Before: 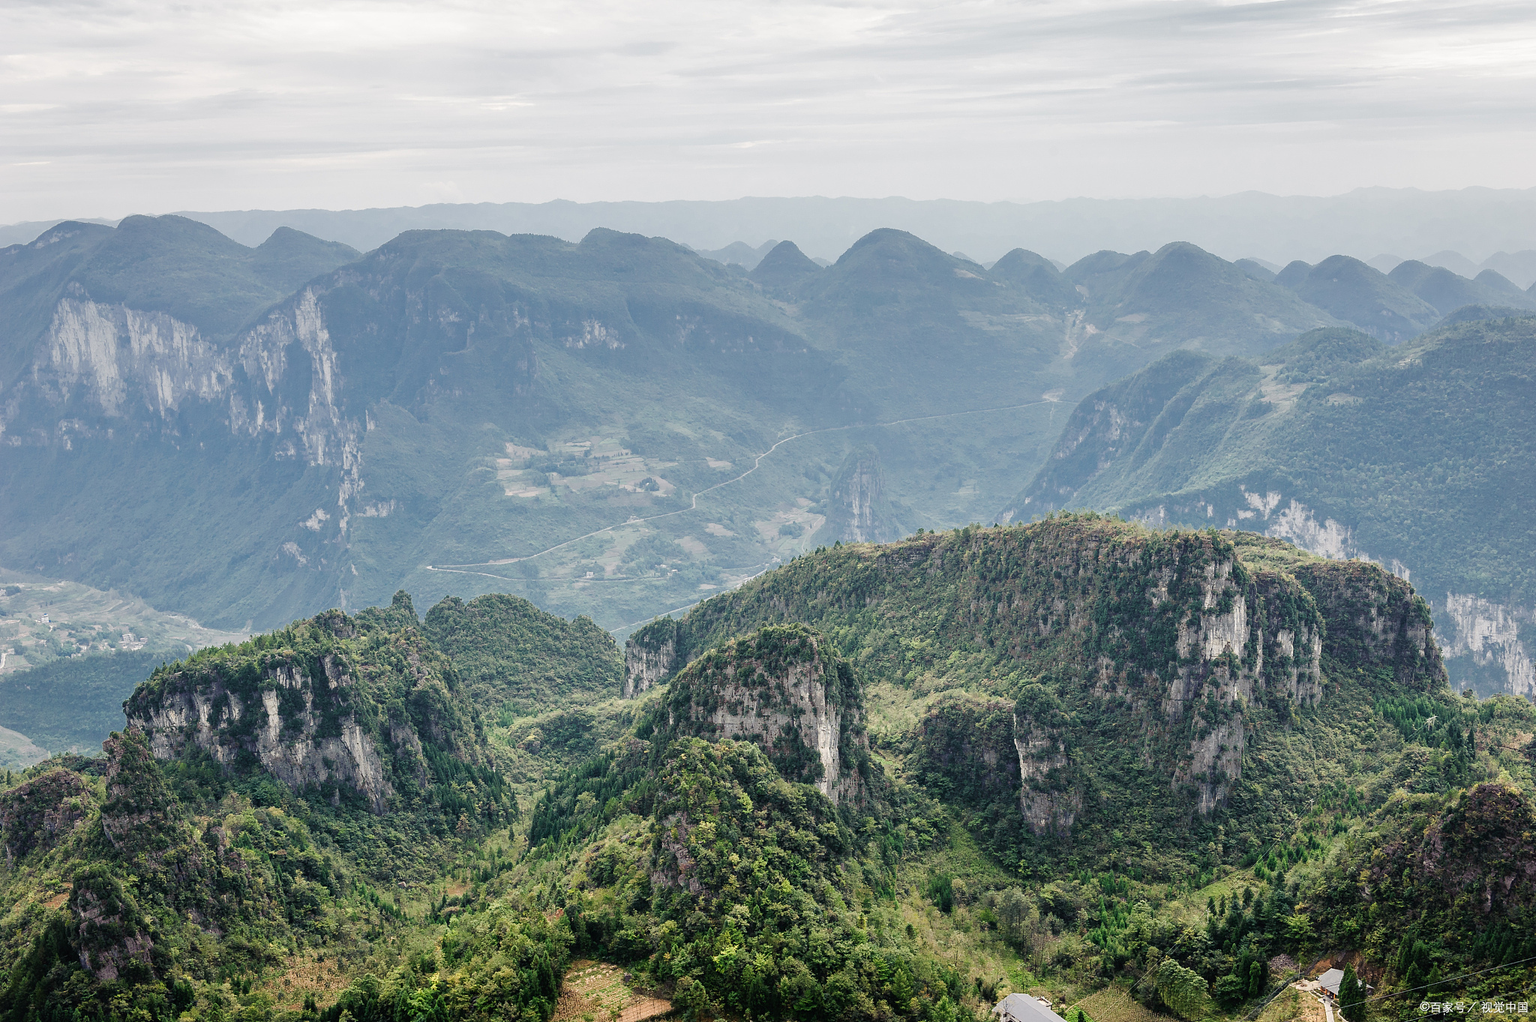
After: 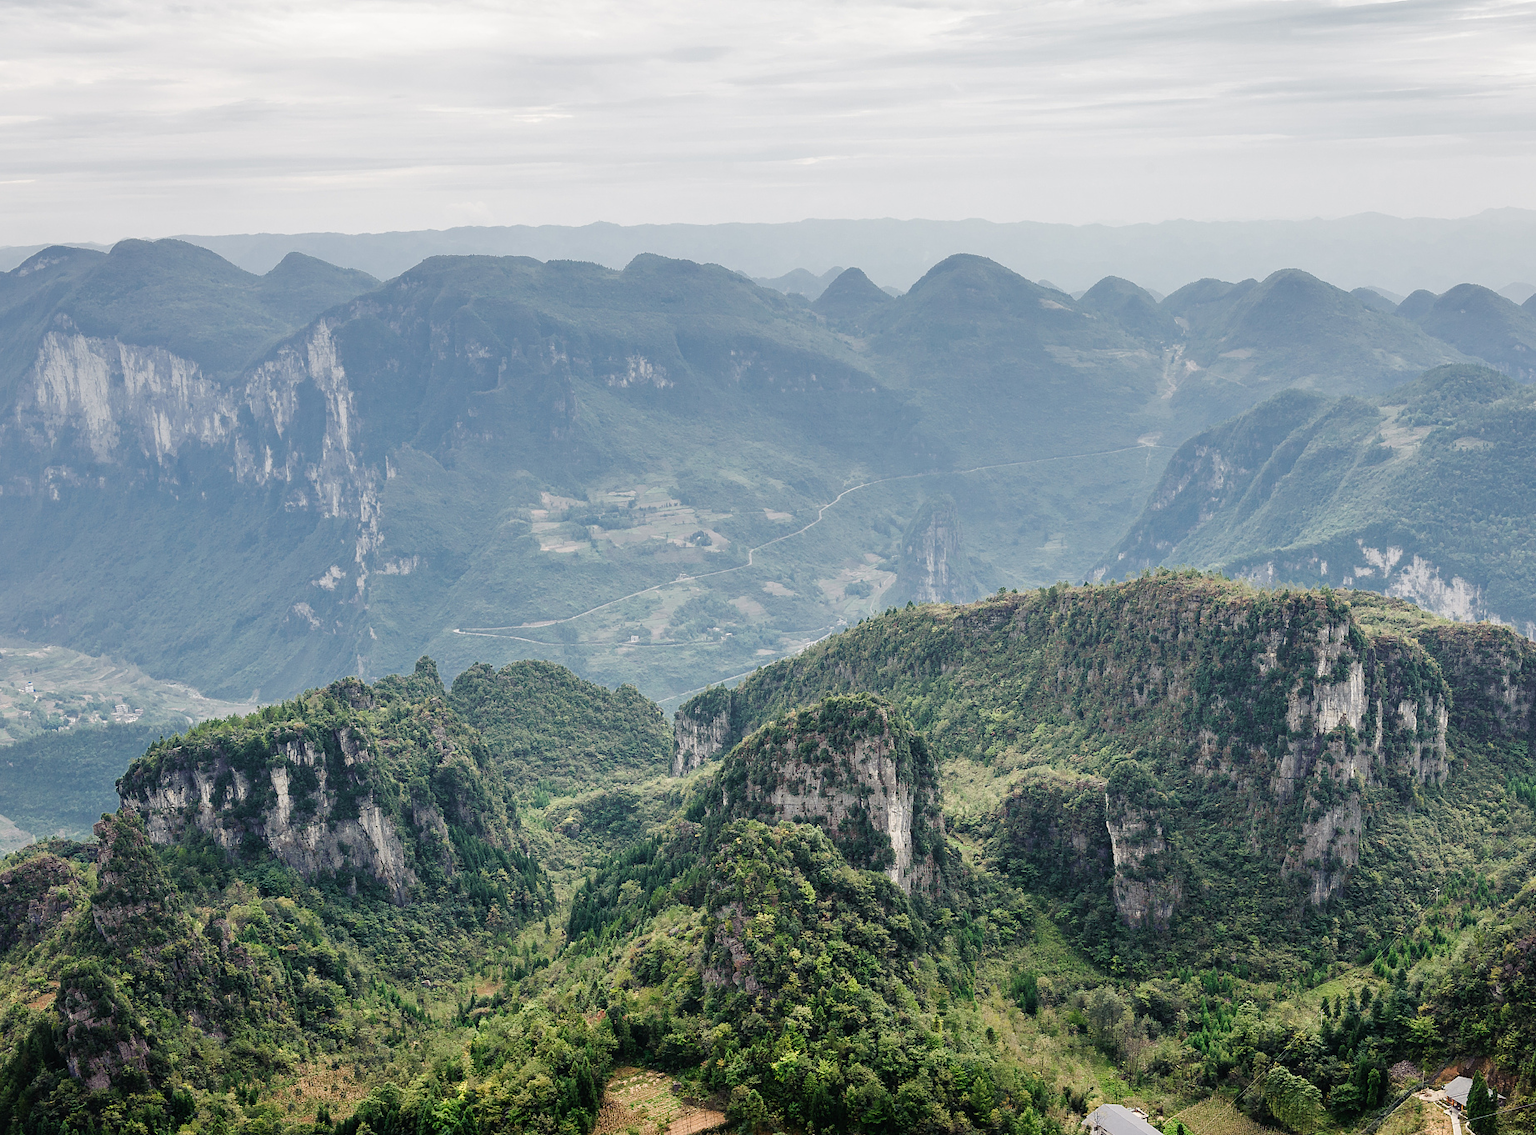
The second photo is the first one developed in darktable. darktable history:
crop and rotate: left 1.249%, right 8.742%
